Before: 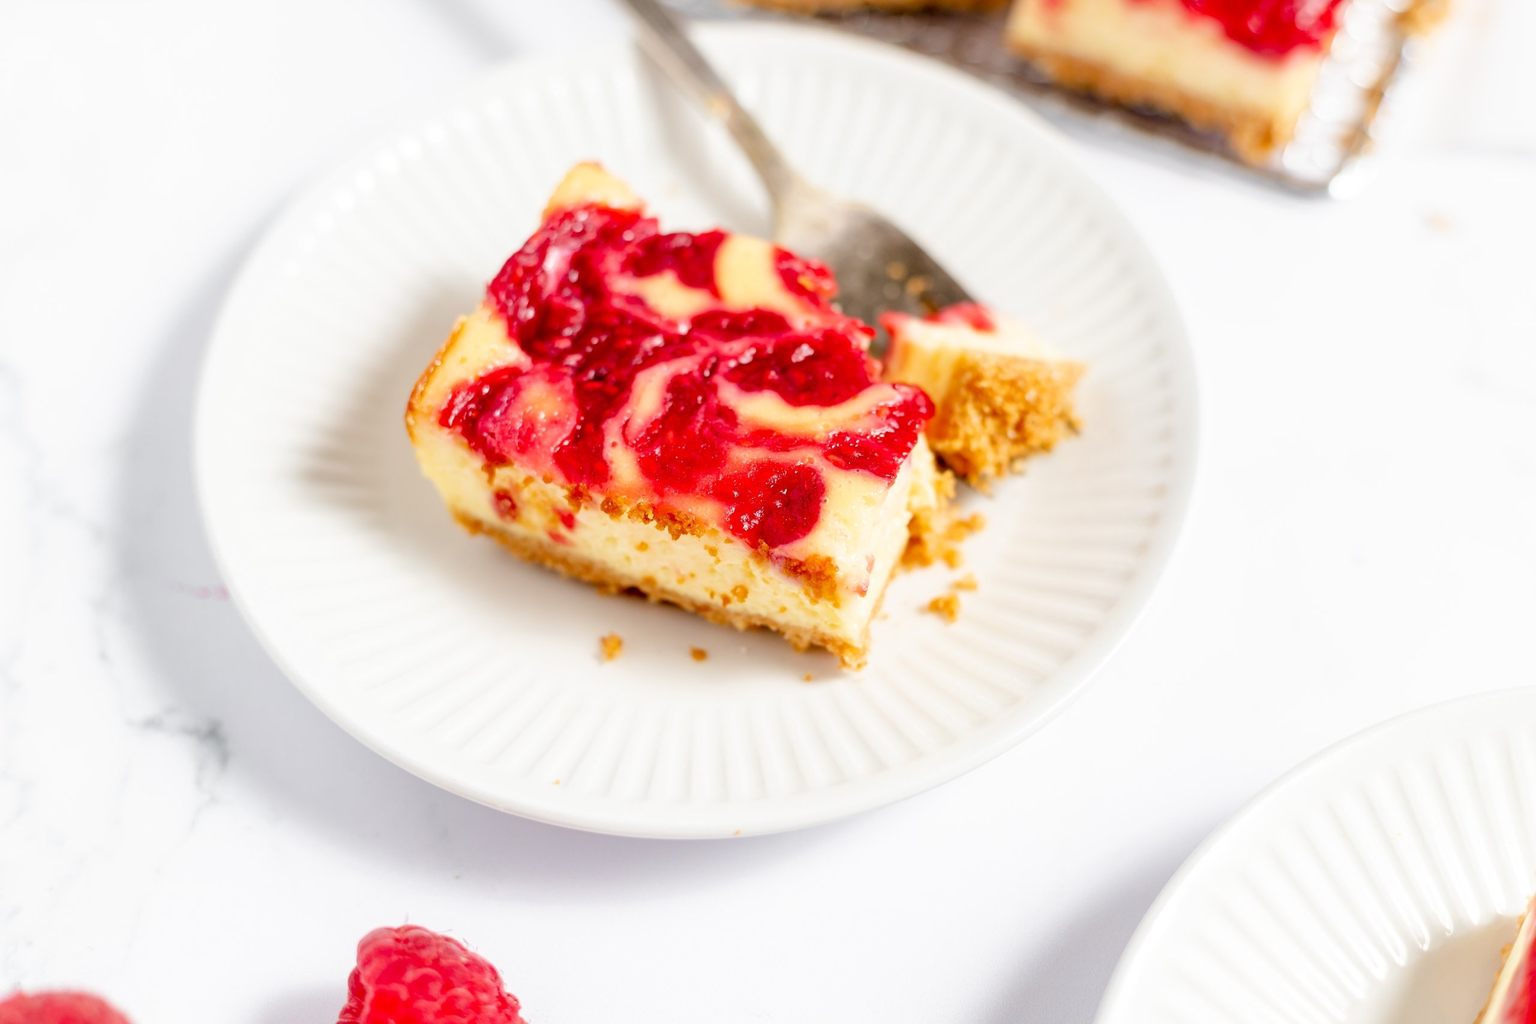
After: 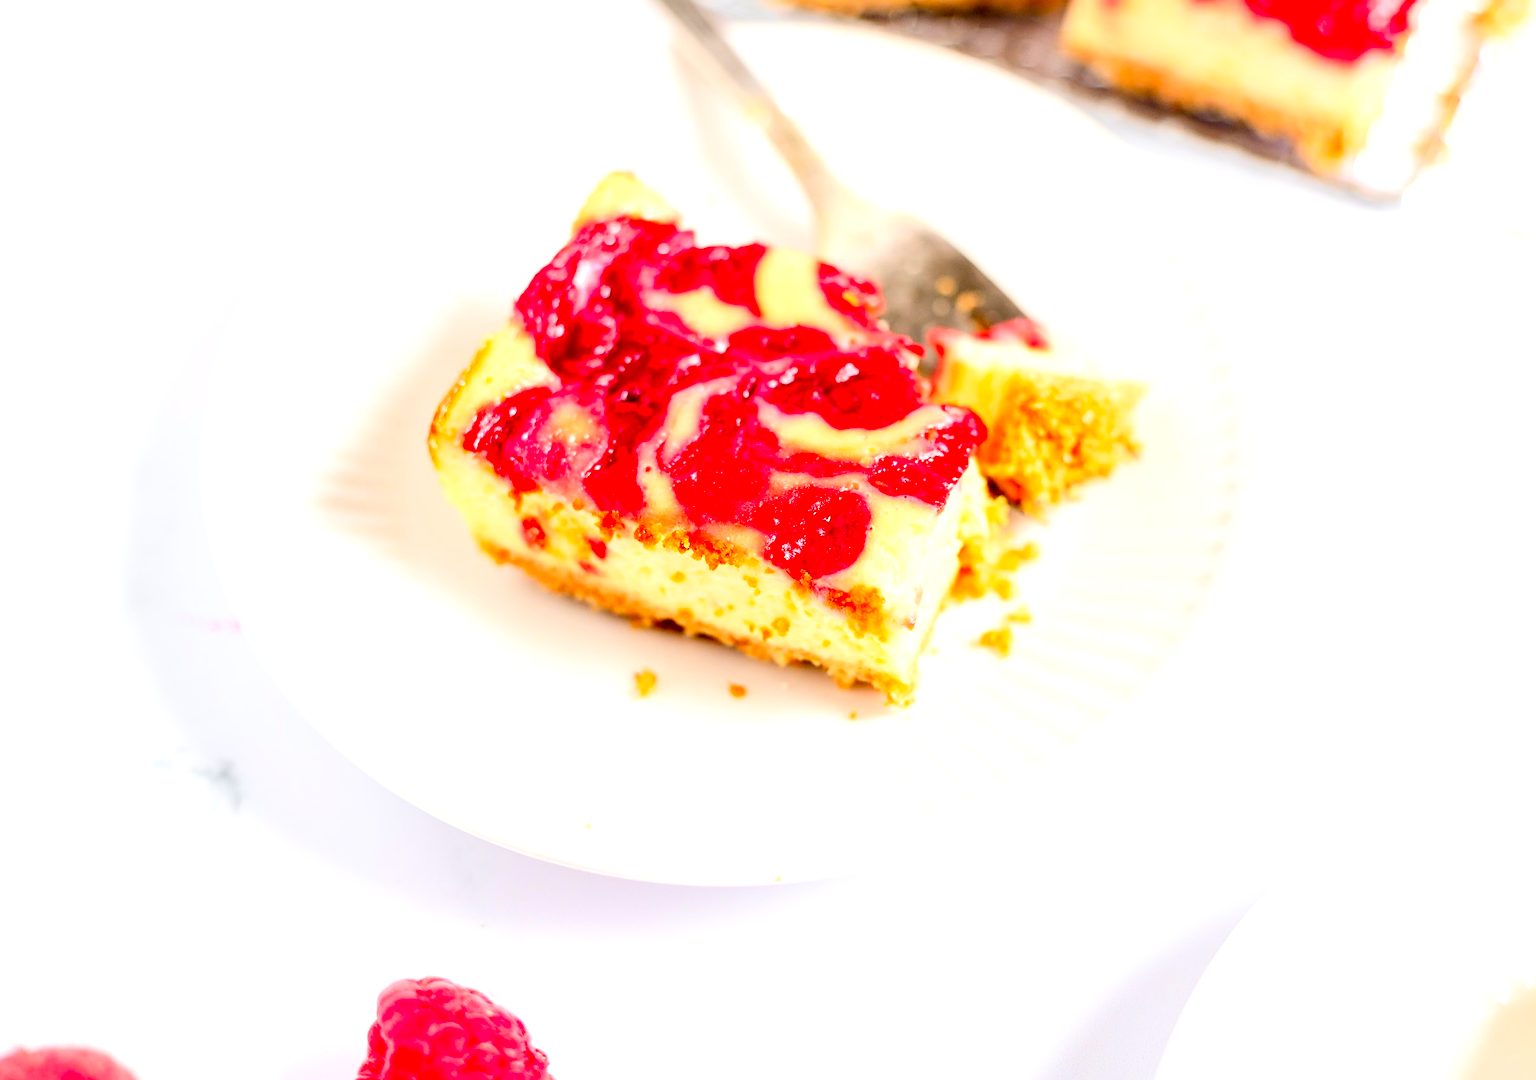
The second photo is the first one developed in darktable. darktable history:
sharpen: on, module defaults
crop and rotate: left 0%, right 5.225%
contrast brightness saturation: contrast 0.227, brightness 0.097, saturation 0.293
exposure: black level correction 0, exposure 0.498 EV, compensate exposure bias true, compensate highlight preservation false
